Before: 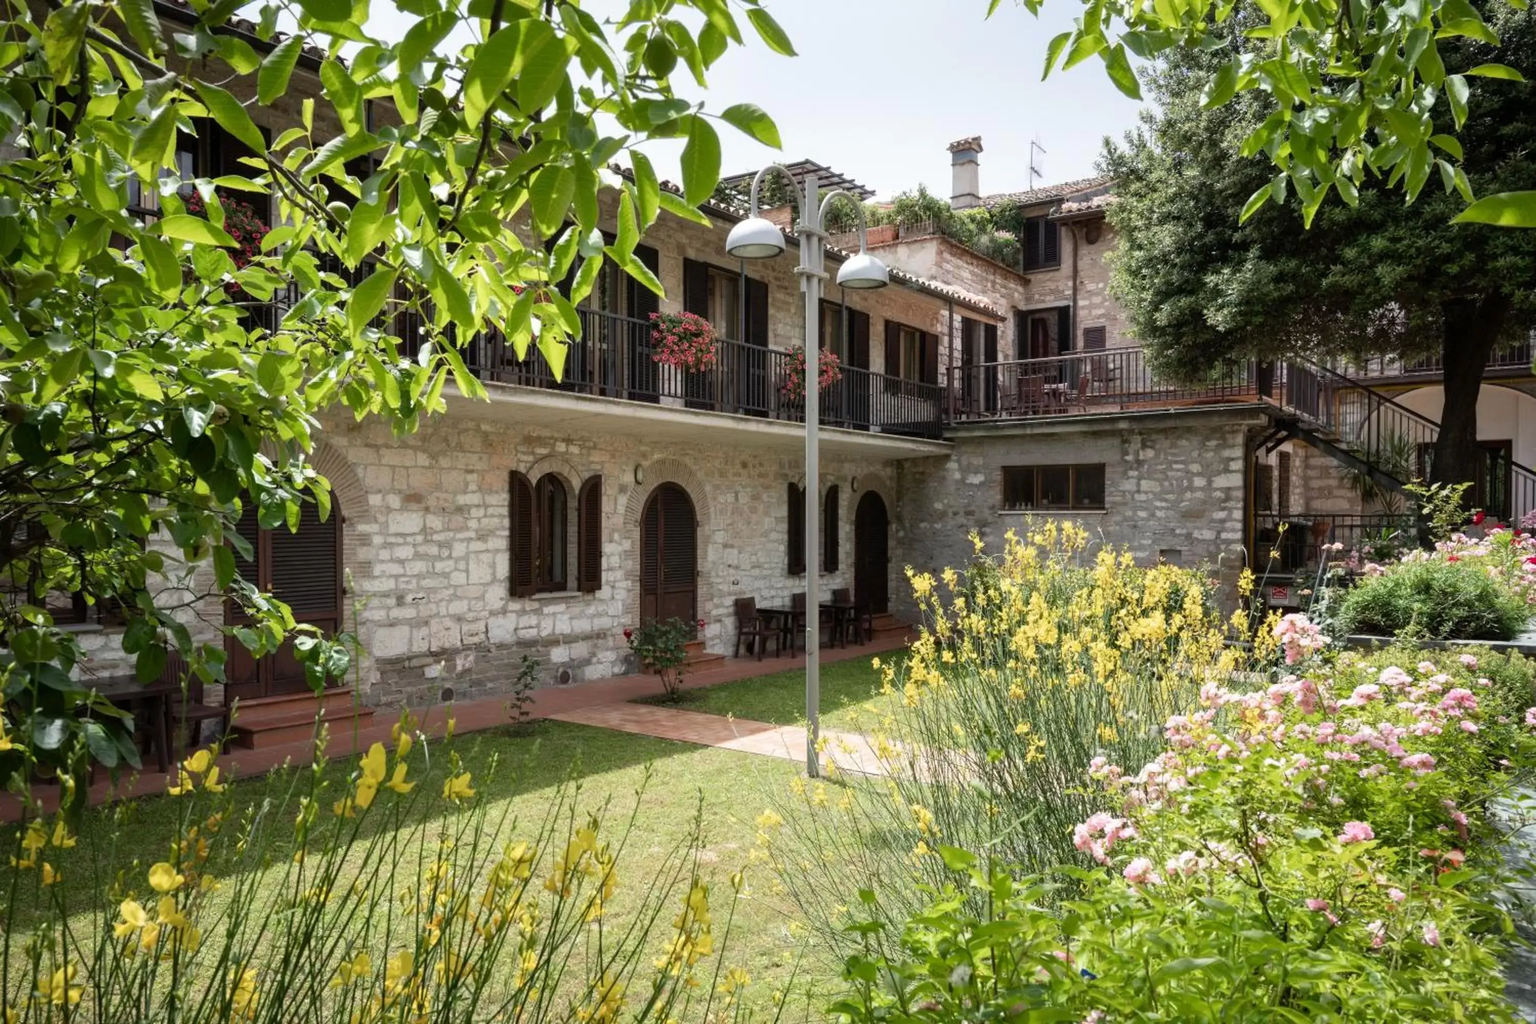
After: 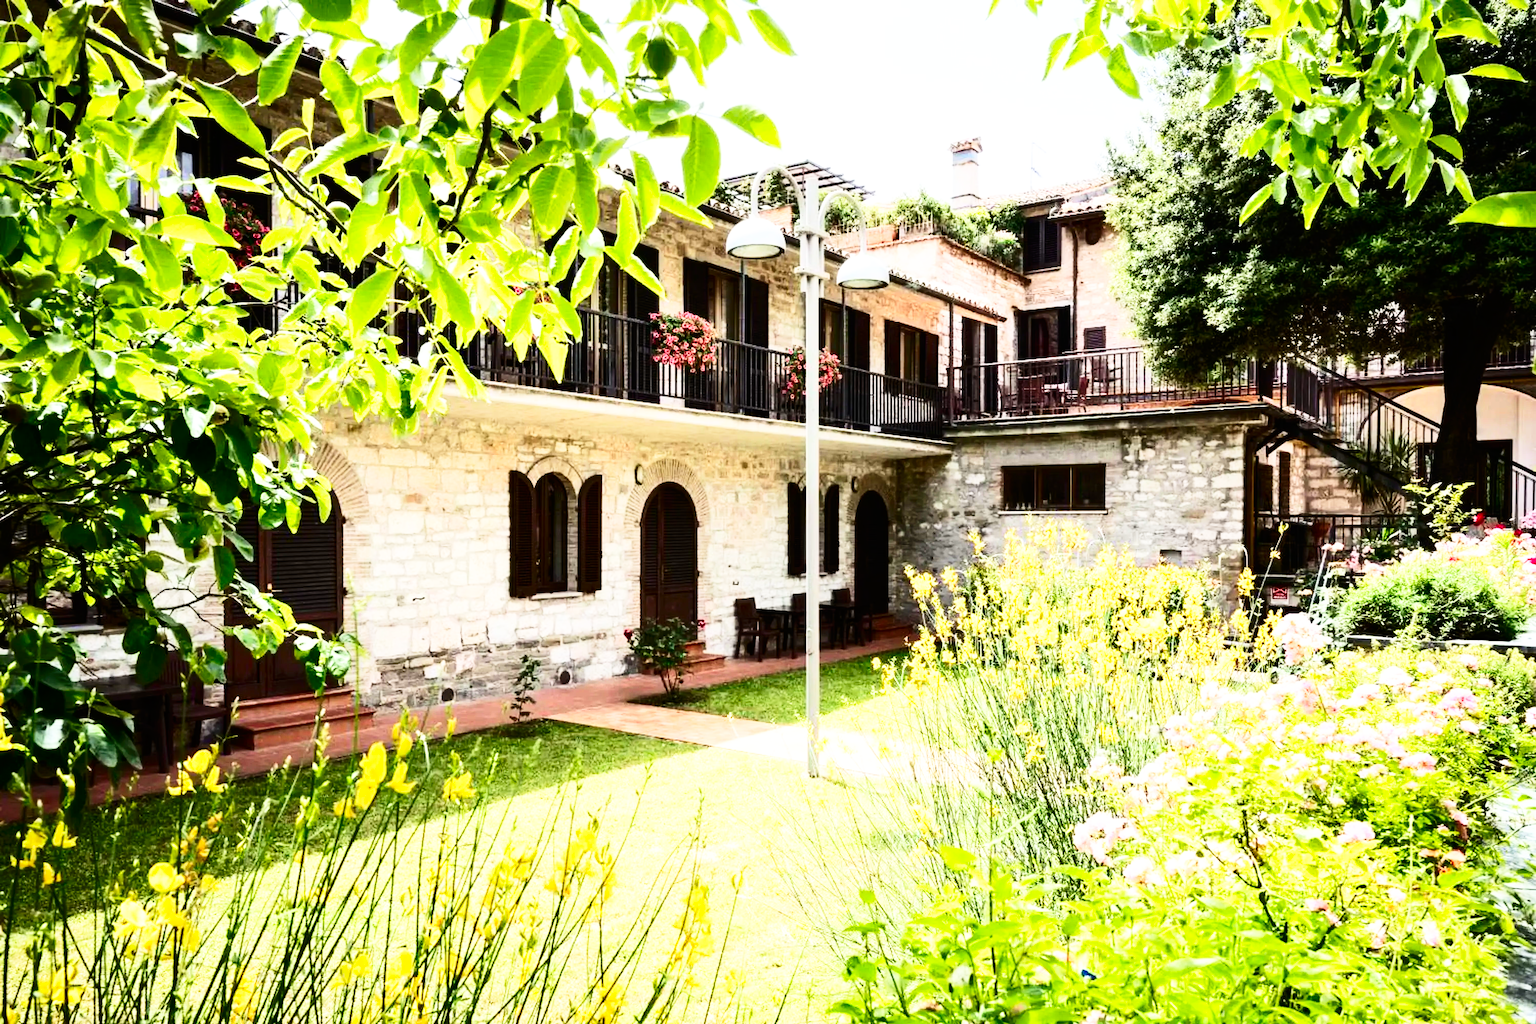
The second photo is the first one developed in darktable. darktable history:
color zones: curves: ch1 [(0, 0.469) (0.01, 0.469) (0.12, 0.446) (0.248, 0.469) (0.5, 0.5) (0.748, 0.5) (0.99, 0.469) (1, 0.469)]
base curve: curves: ch0 [(0, 0) (0.007, 0.004) (0.027, 0.03) (0.046, 0.07) (0.207, 0.54) (0.442, 0.872) (0.673, 0.972) (1, 1)], preserve colors none
contrast brightness saturation: contrast 0.4, brightness 0.1, saturation 0.21
